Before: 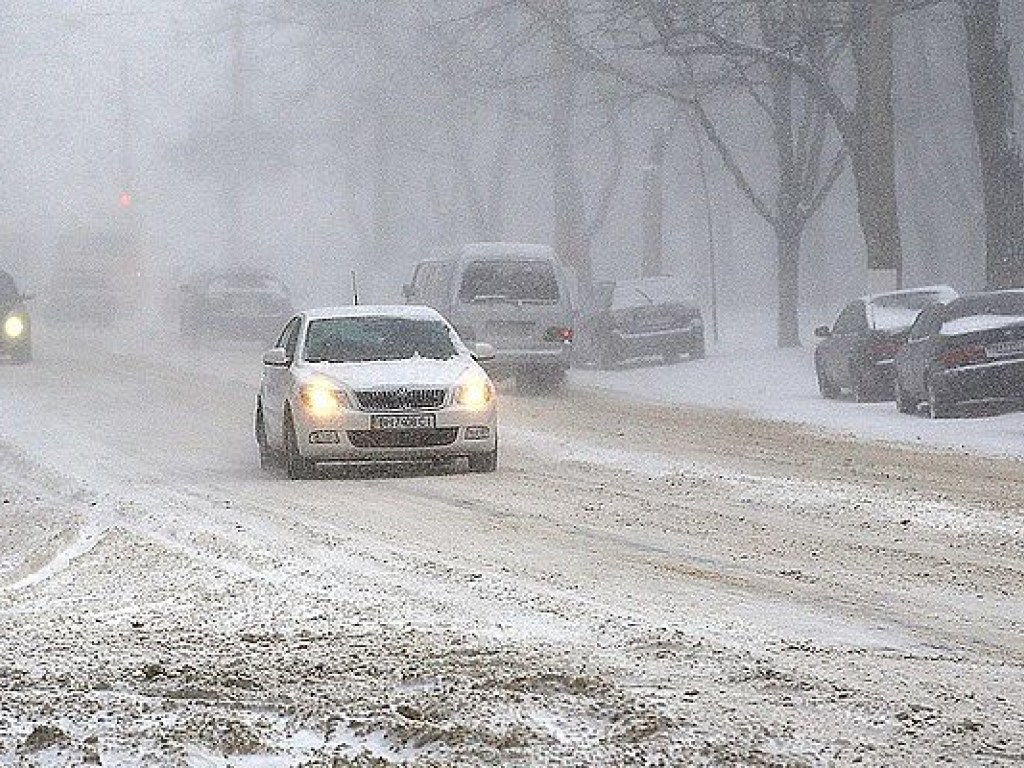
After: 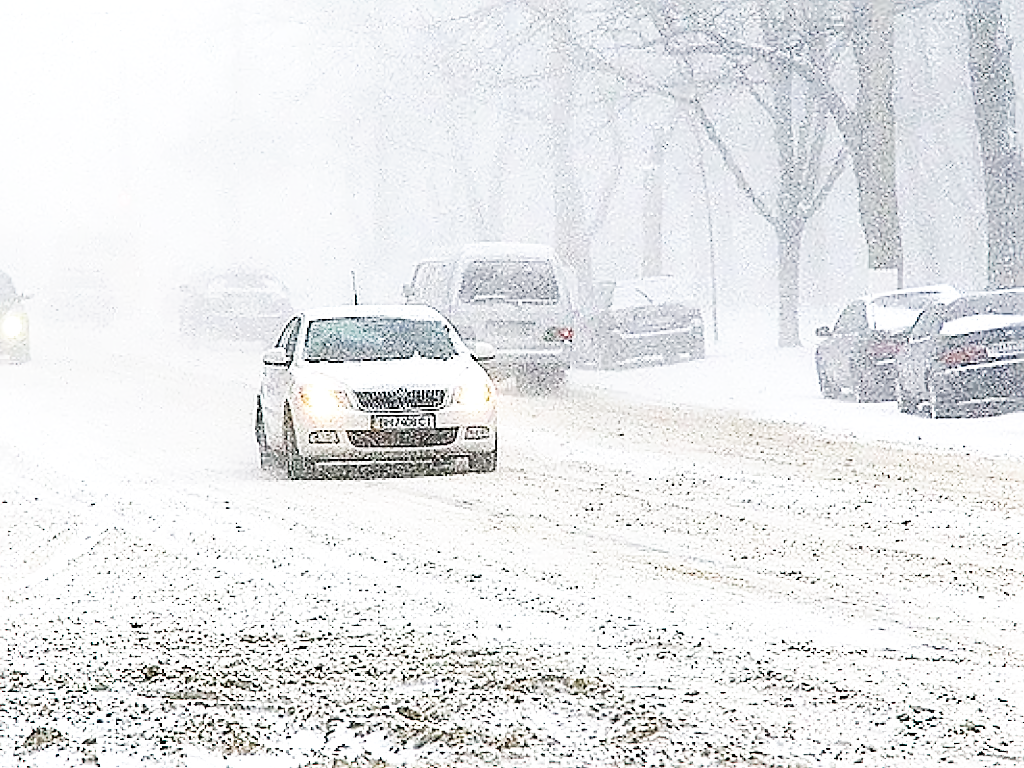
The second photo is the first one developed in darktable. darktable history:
base curve: curves: ch0 [(0, 0) (0.007, 0.004) (0.027, 0.03) (0.046, 0.07) (0.207, 0.54) (0.442, 0.872) (0.673, 0.972) (1, 1)], preserve colors none
lens correction: scale 1, crop 1, focal 35, aperture 5, distance 3.79, camera "Canon EOS 6D", lens "Sigma 35mm f/1.4 DG HSM"
denoise (profiled) #1: central pixel weight 0, a [-1, 0, 0], b [0, 0, 0], y [[0, 0, 0.5 ×5] ×4, [0.5 ×7], [0.5 ×7]], fix various bugs in algorithm false, upgrade profiled transform false, color mode RGB, compensate highlight preservation false | blend: blend mode color, opacity 100%; mask: uniform (no mask)
sharpen: radius 2.817, amount 0.715
hot pixels: on, module defaults
local contrast: highlights 100%, shadows 100%, detail 120%, midtone range 0.2
color balance: mode lift, gamma, gain (sRGB), lift [1, 1, 1.022, 1.026]
denoise (profiled) "1": central pixel weight 0, a [-1, 0, 0], b [0, 0, 0], mode non-local means, y [[0, 0, 0.5 ×5] ×4, [0.5 ×7], [0.5 ×7]], fix various bugs in algorithm false, upgrade profiled transform false, color mode RGB, compensate highlight preservation false | blend: blend mode lightness, opacity 53%; mask: uniform (no mask)
